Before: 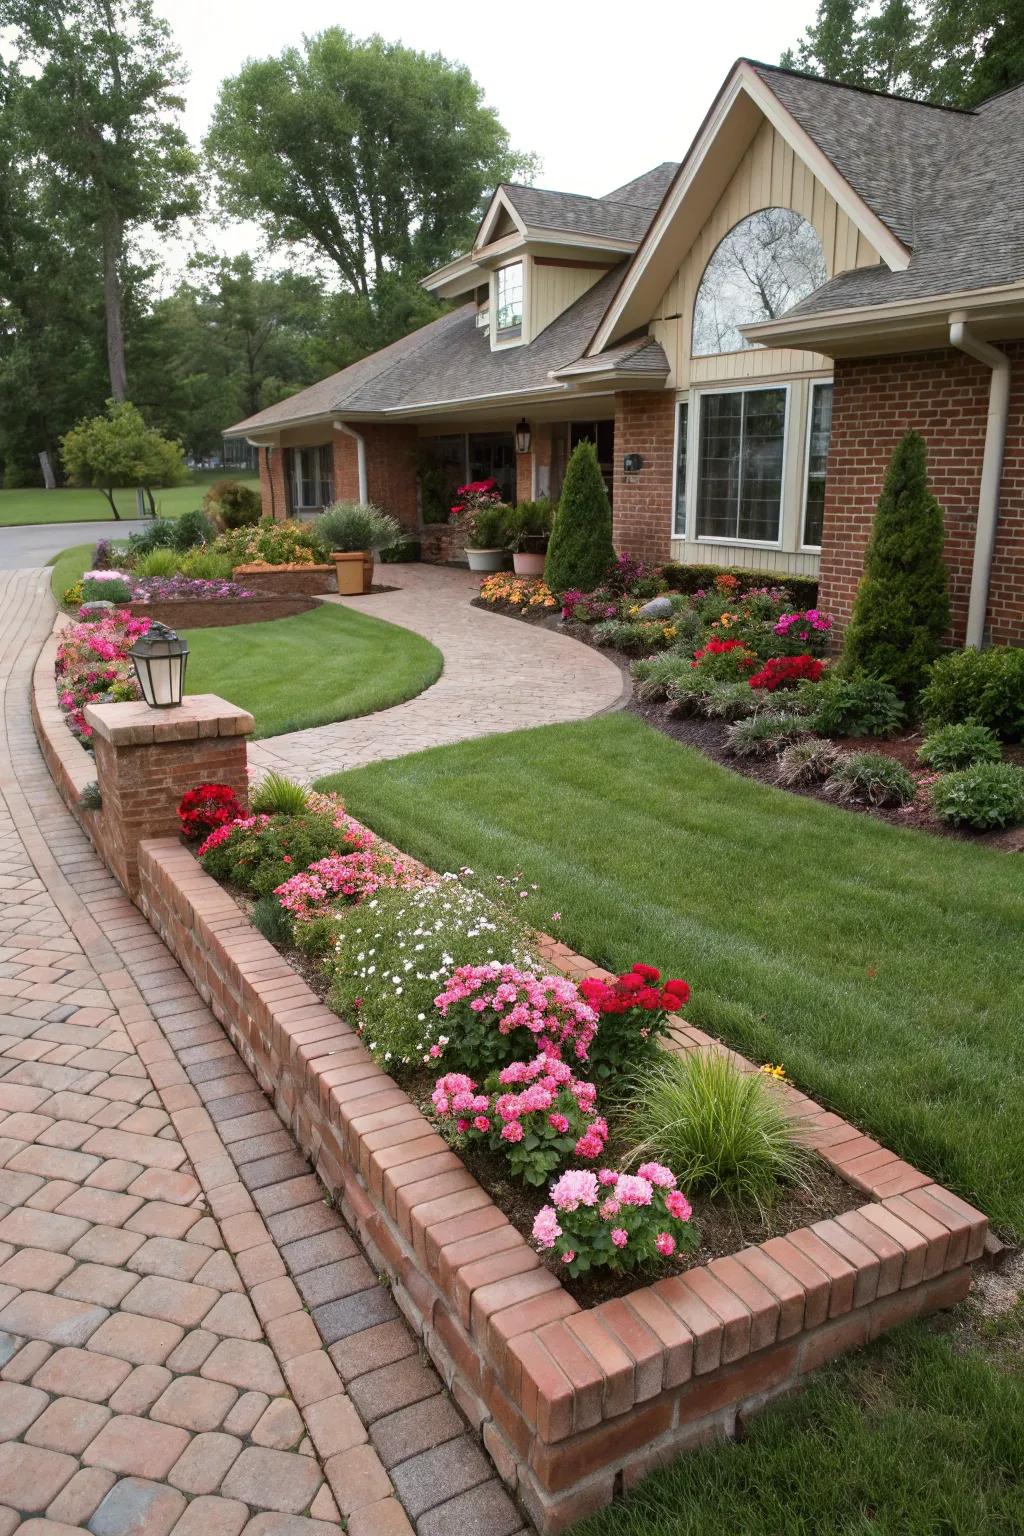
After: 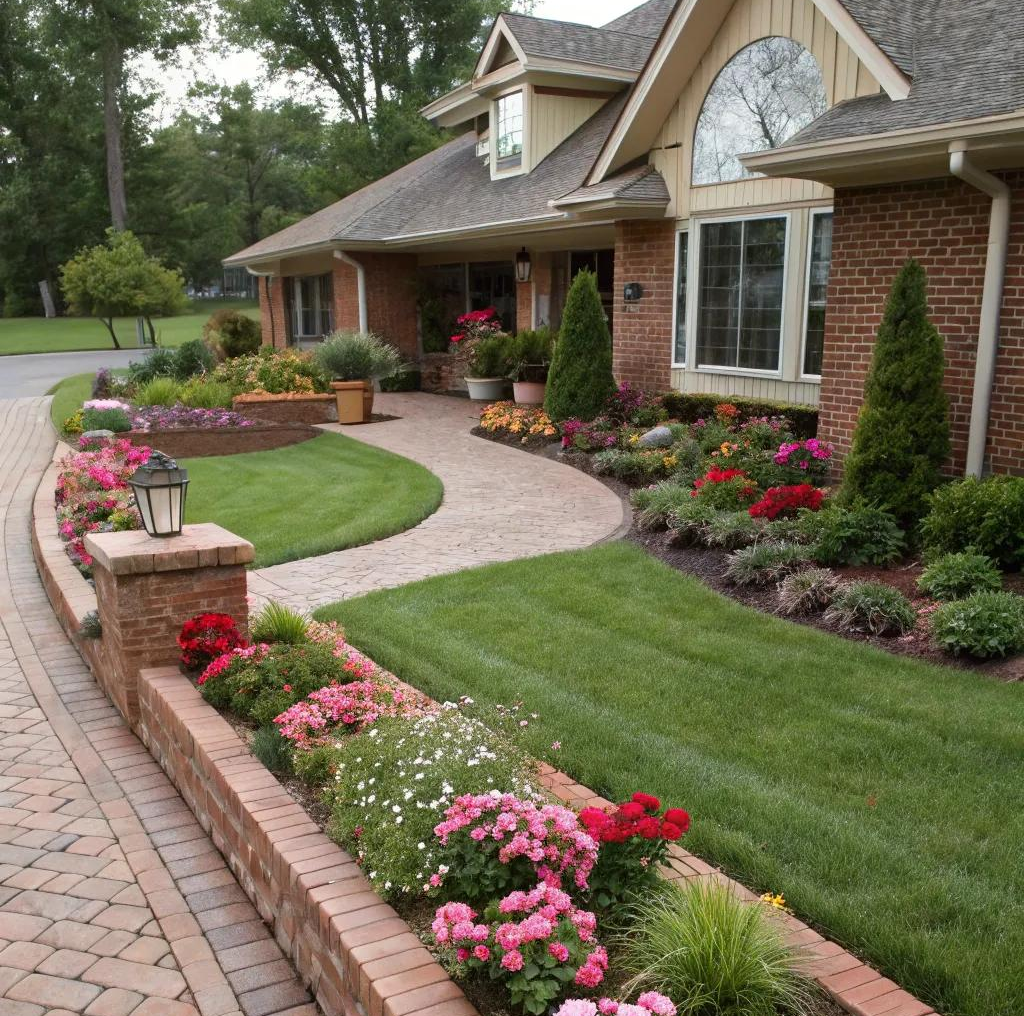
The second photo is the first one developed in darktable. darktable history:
crop: top 11.171%, bottom 22.682%
